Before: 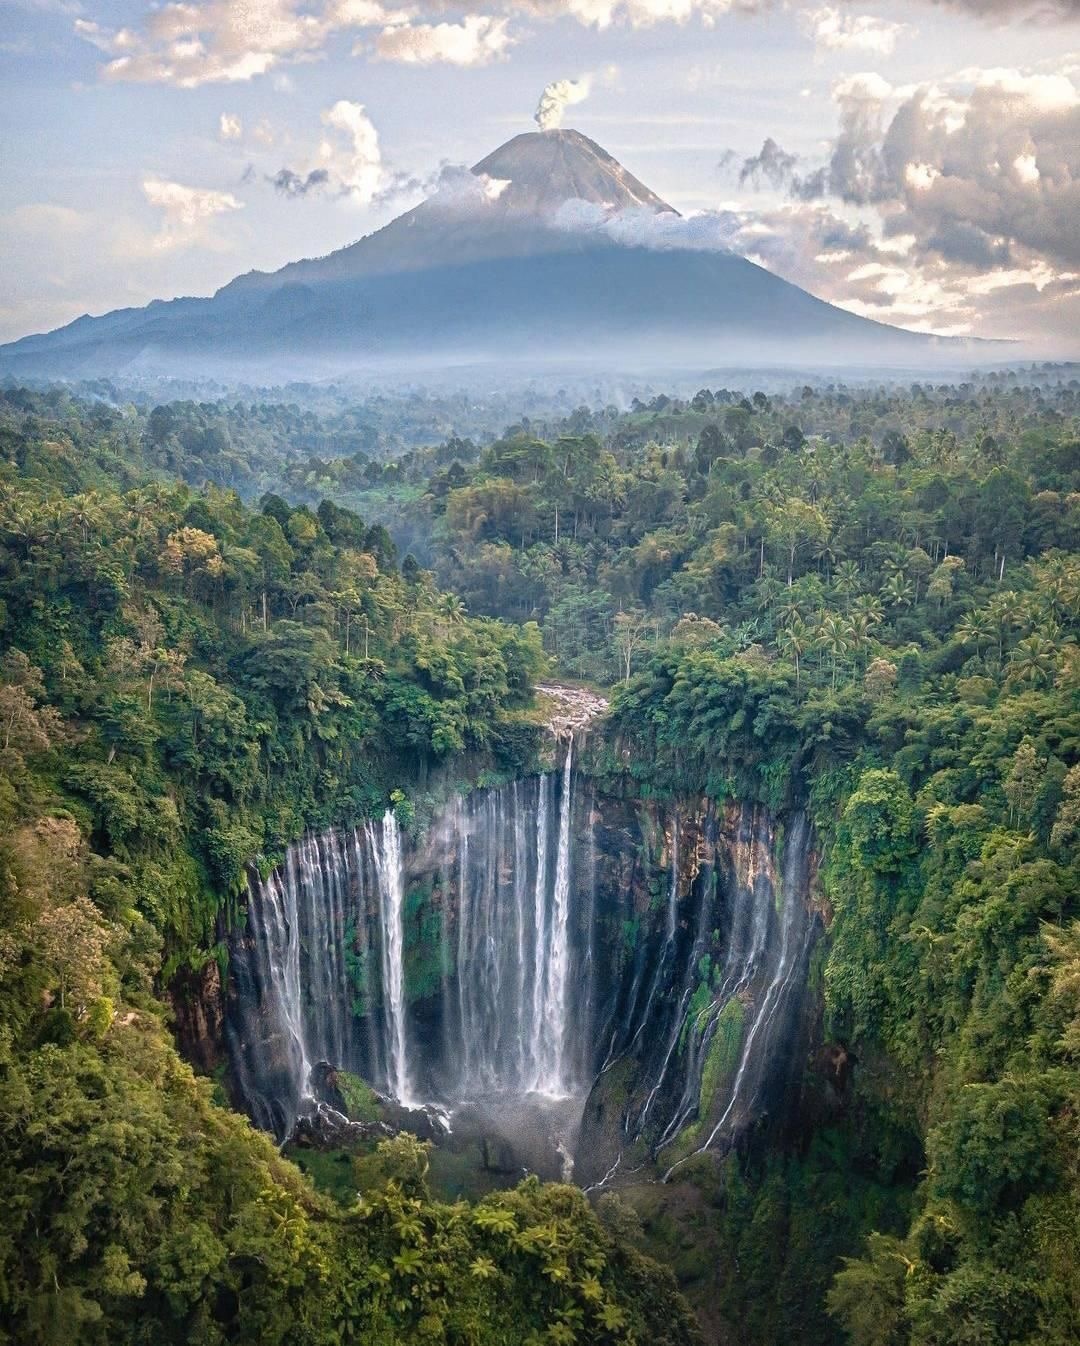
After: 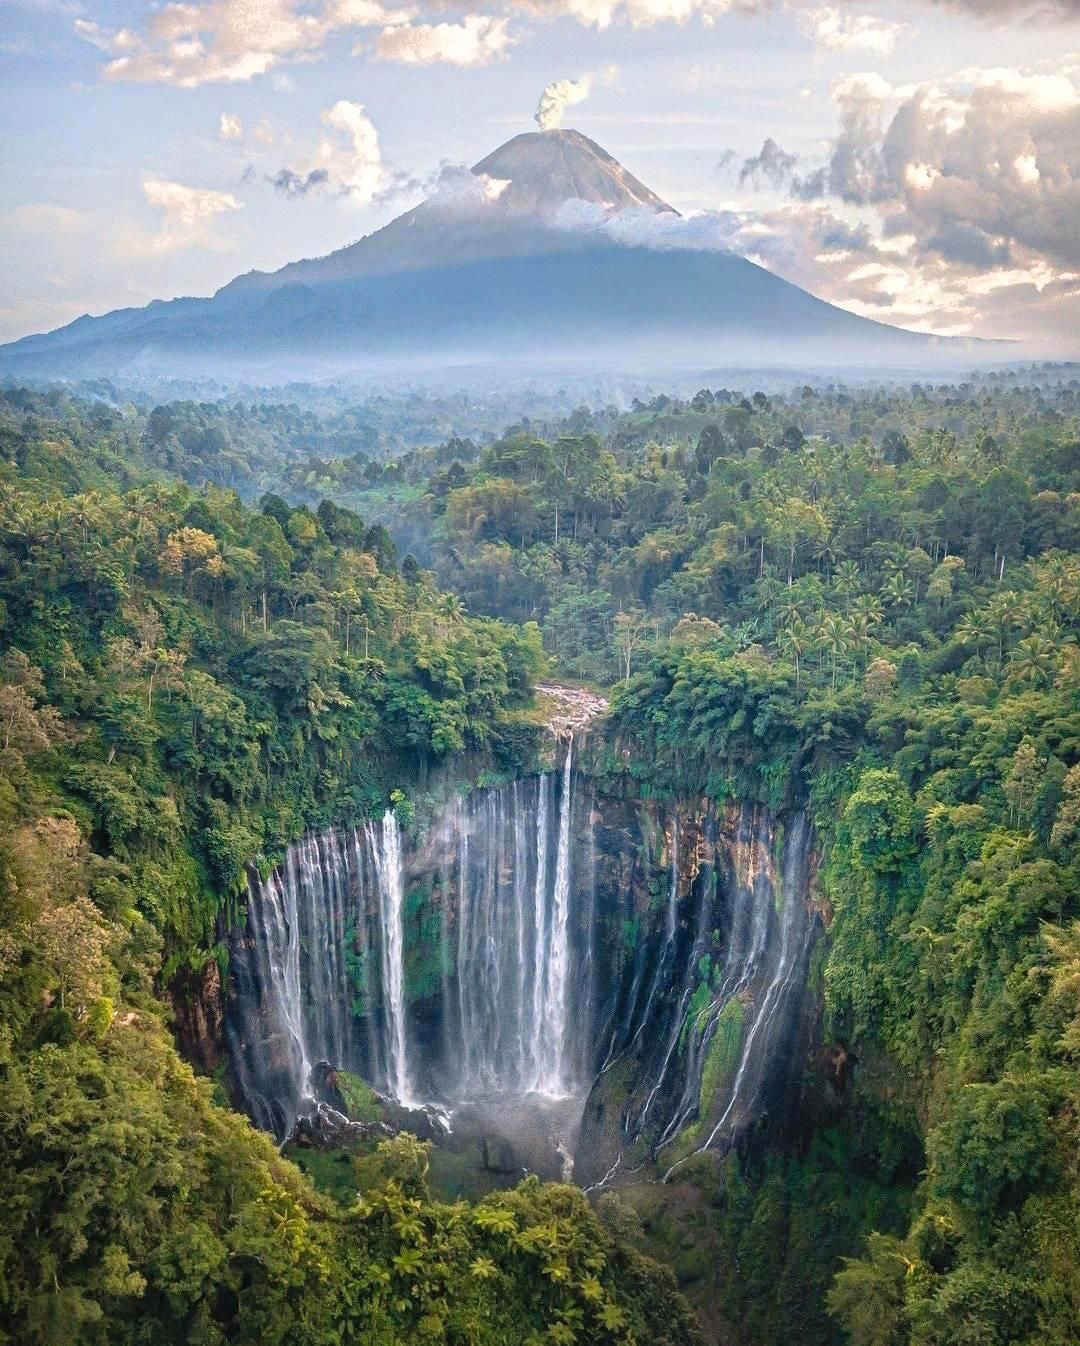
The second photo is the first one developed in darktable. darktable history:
contrast brightness saturation: contrast 0.027, brightness 0.065, saturation 0.133
